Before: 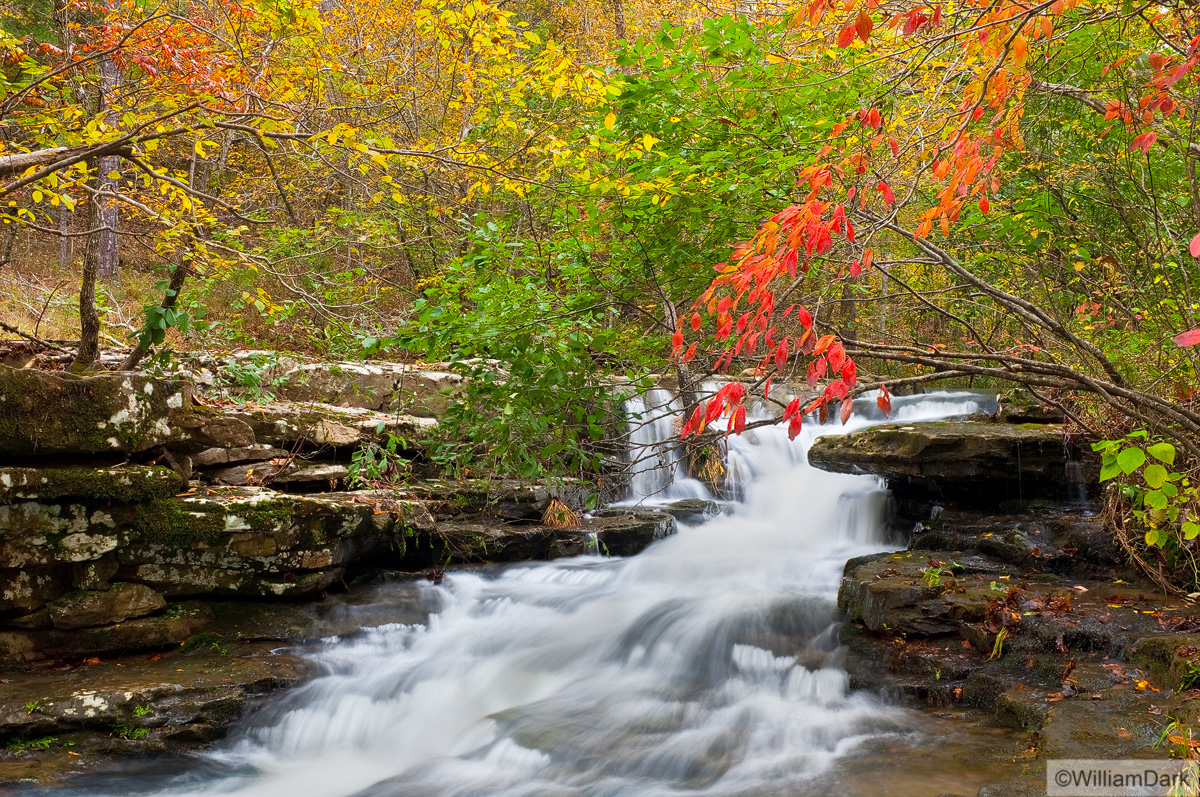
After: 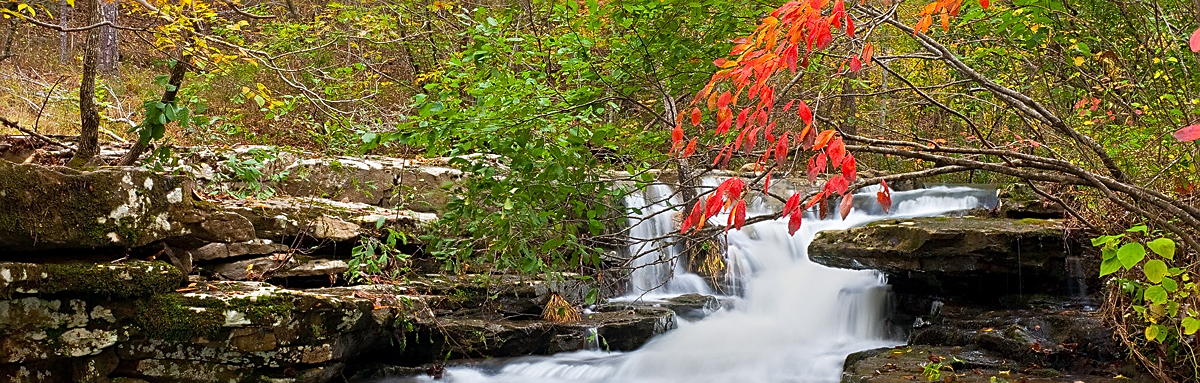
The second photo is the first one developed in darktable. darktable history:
crop and rotate: top 25.744%, bottom 26.129%
sharpen: on, module defaults
